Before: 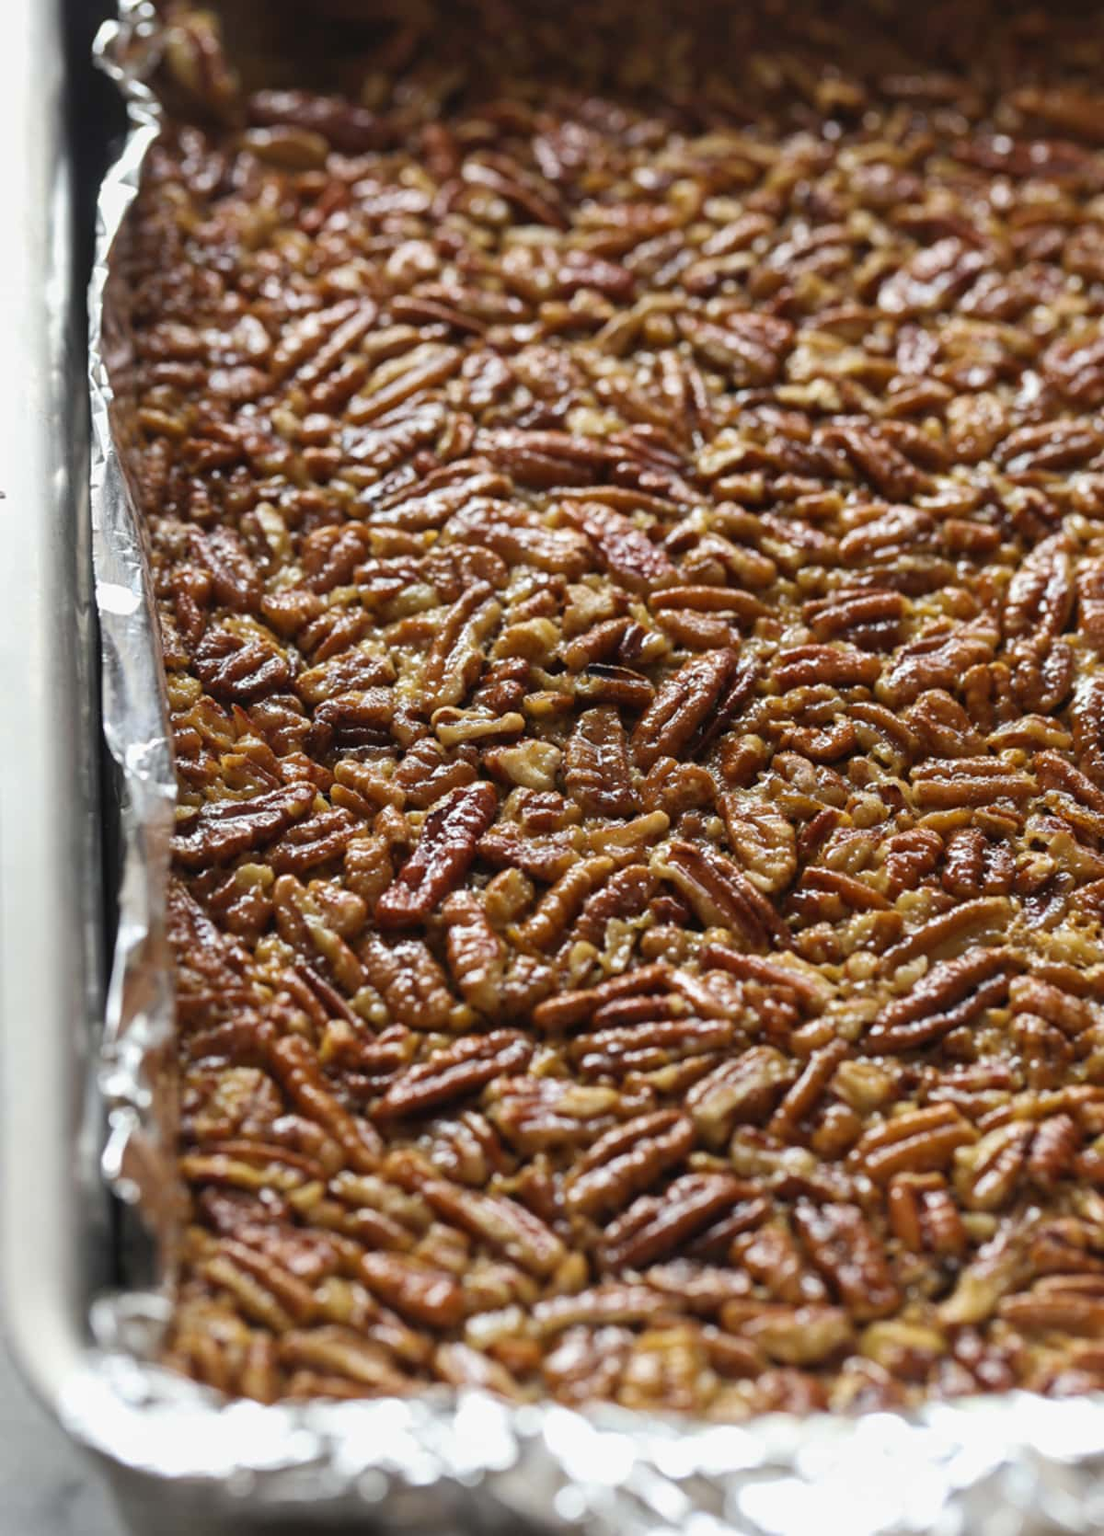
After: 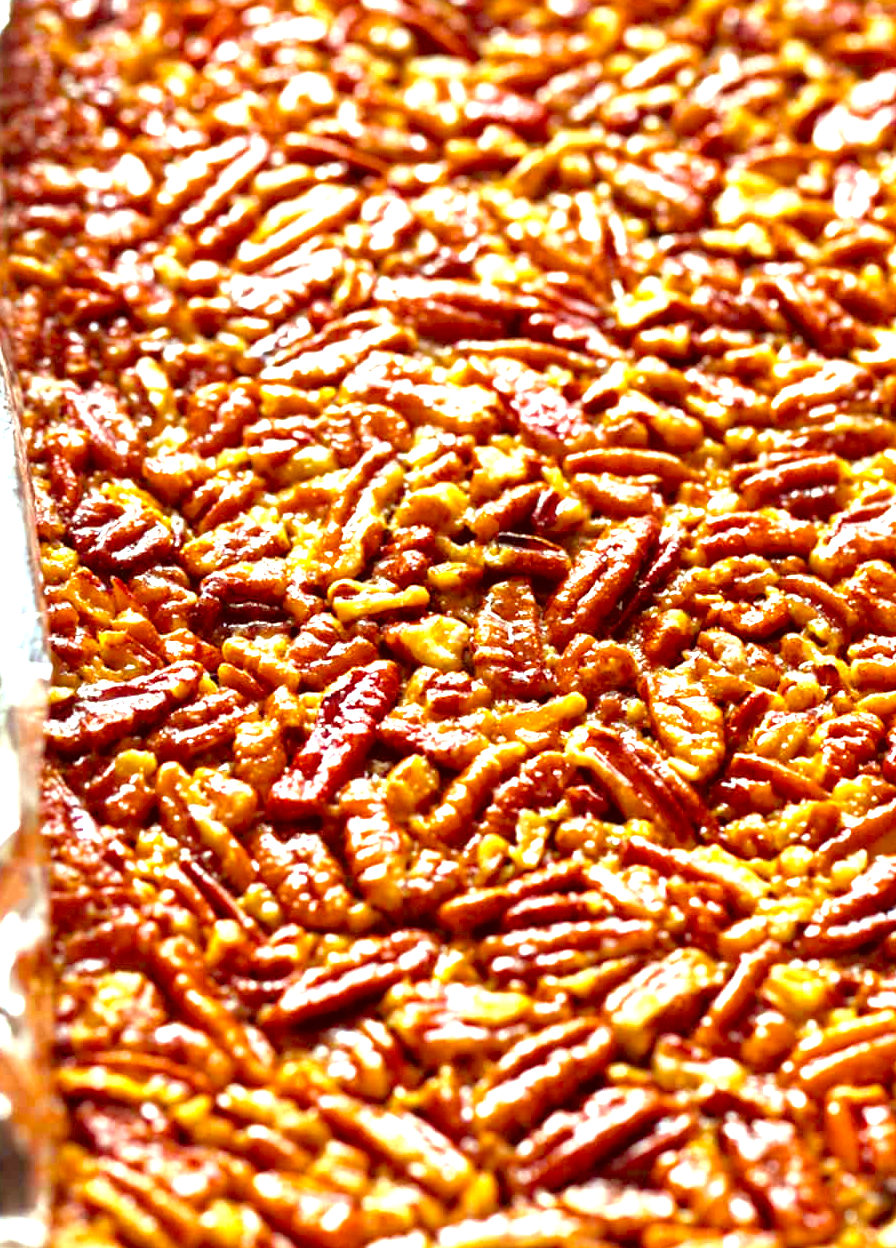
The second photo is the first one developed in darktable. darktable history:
levels: levels [0, 0.352, 0.703]
tone curve: curves: ch0 [(0, 0.024) (0.119, 0.146) (0.474, 0.464) (0.718, 0.721) (0.817, 0.839) (1, 0.998)]; ch1 [(0, 0) (0.377, 0.416) (0.439, 0.451) (0.477, 0.477) (0.501, 0.504) (0.538, 0.544) (0.58, 0.602) (0.664, 0.676) (0.783, 0.804) (1, 1)]; ch2 [(0, 0) (0.38, 0.405) (0.463, 0.456) (0.498, 0.497) (0.524, 0.535) (0.578, 0.576) (0.648, 0.665) (1, 1)], color space Lab, independent channels, preserve colors none
crop and rotate: left 11.831%, top 11.346%, right 13.429%, bottom 13.899%
color correction: highlights a* -7.23, highlights b* -0.161, shadows a* 20.08, shadows b* 11.73
color balance rgb: perceptual saturation grading › global saturation 25%, global vibrance 20%
exposure: black level correction 0.005, exposure 0.417 EV, compensate highlight preservation false
